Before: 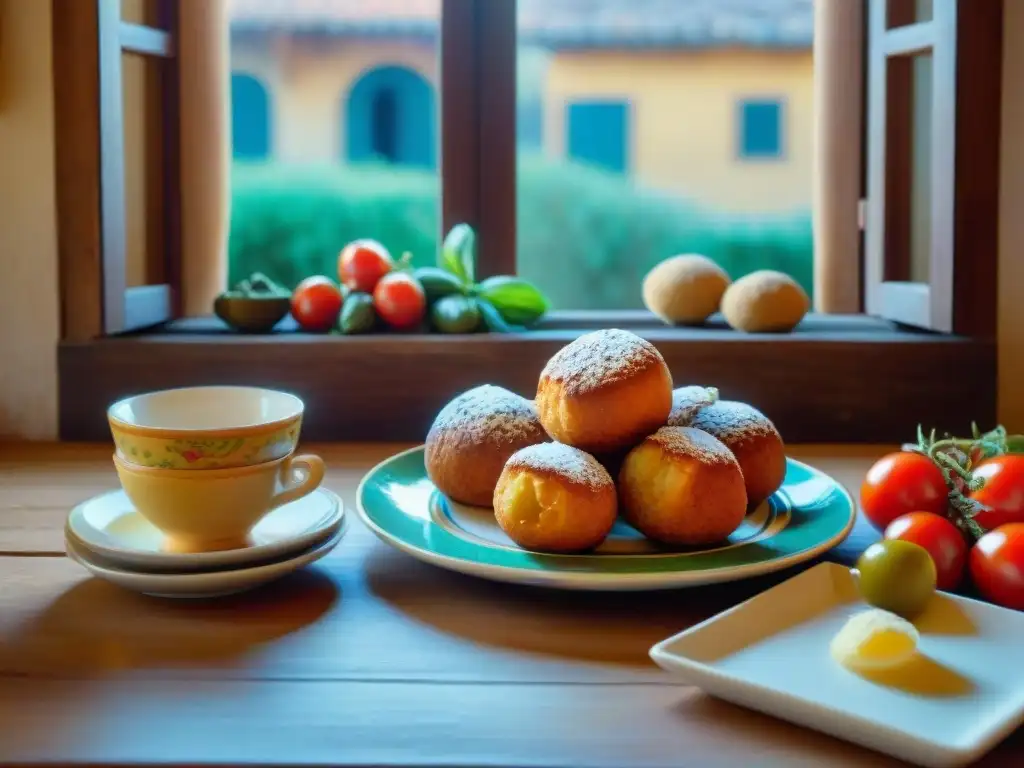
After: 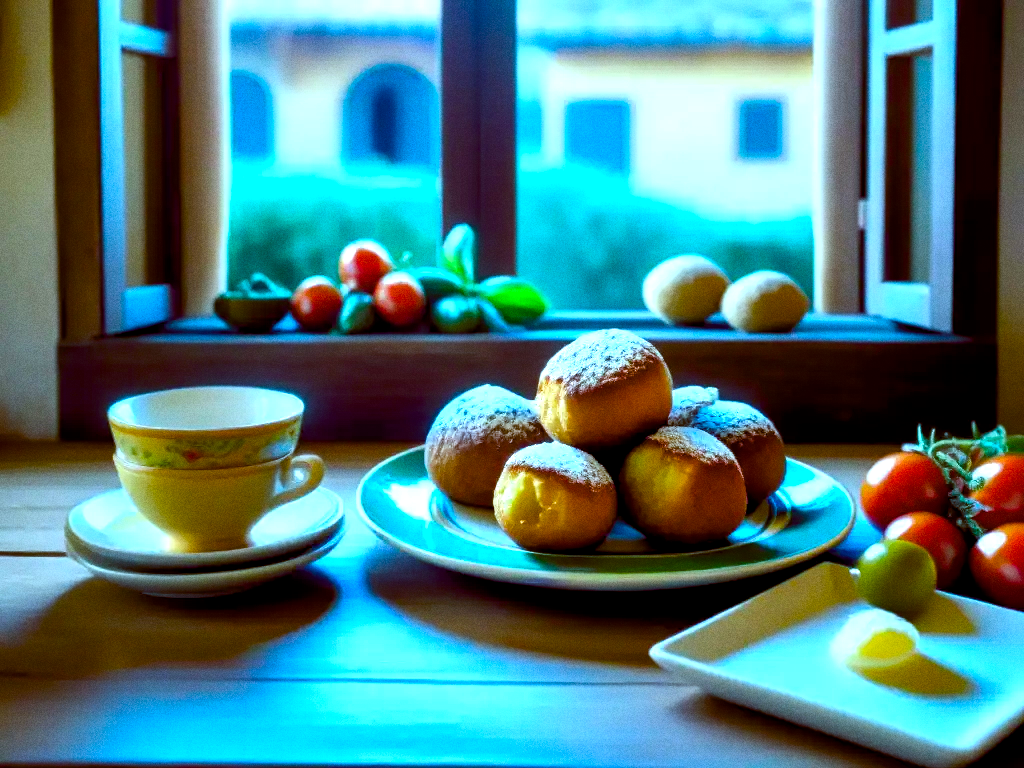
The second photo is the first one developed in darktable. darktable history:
color balance rgb: shadows lift › luminance -7.7%, shadows lift › chroma 2.13%, shadows lift › hue 200.79°, power › luminance -7.77%, power › chroma 2.27%, power › hue 220.69°, highlights gain › luminance 15.15%, highlights gain › chroma 4%, highlights gain › hue 209.35°, global offset › luminance -0.21%, global offset › chroma 0.27%, perceptual saturation grading › global saturation 24.42%, perceptual saturation grading › highlights -24.42%, perceptual saturation grading › mid-tones 24.42%, perceptual saturation grading › shadows 40%, perceptual brilliance grading › global brilliance -5%, perceptual brilliance grading › highlights 24.42%, perceptual brilliance grading › mid-tones 7%, perceptual brilliance grading › shadows -5%
white balance: red 0.926, green 1.003, blue 1.133
grain: coarseness 0.09 ISO
